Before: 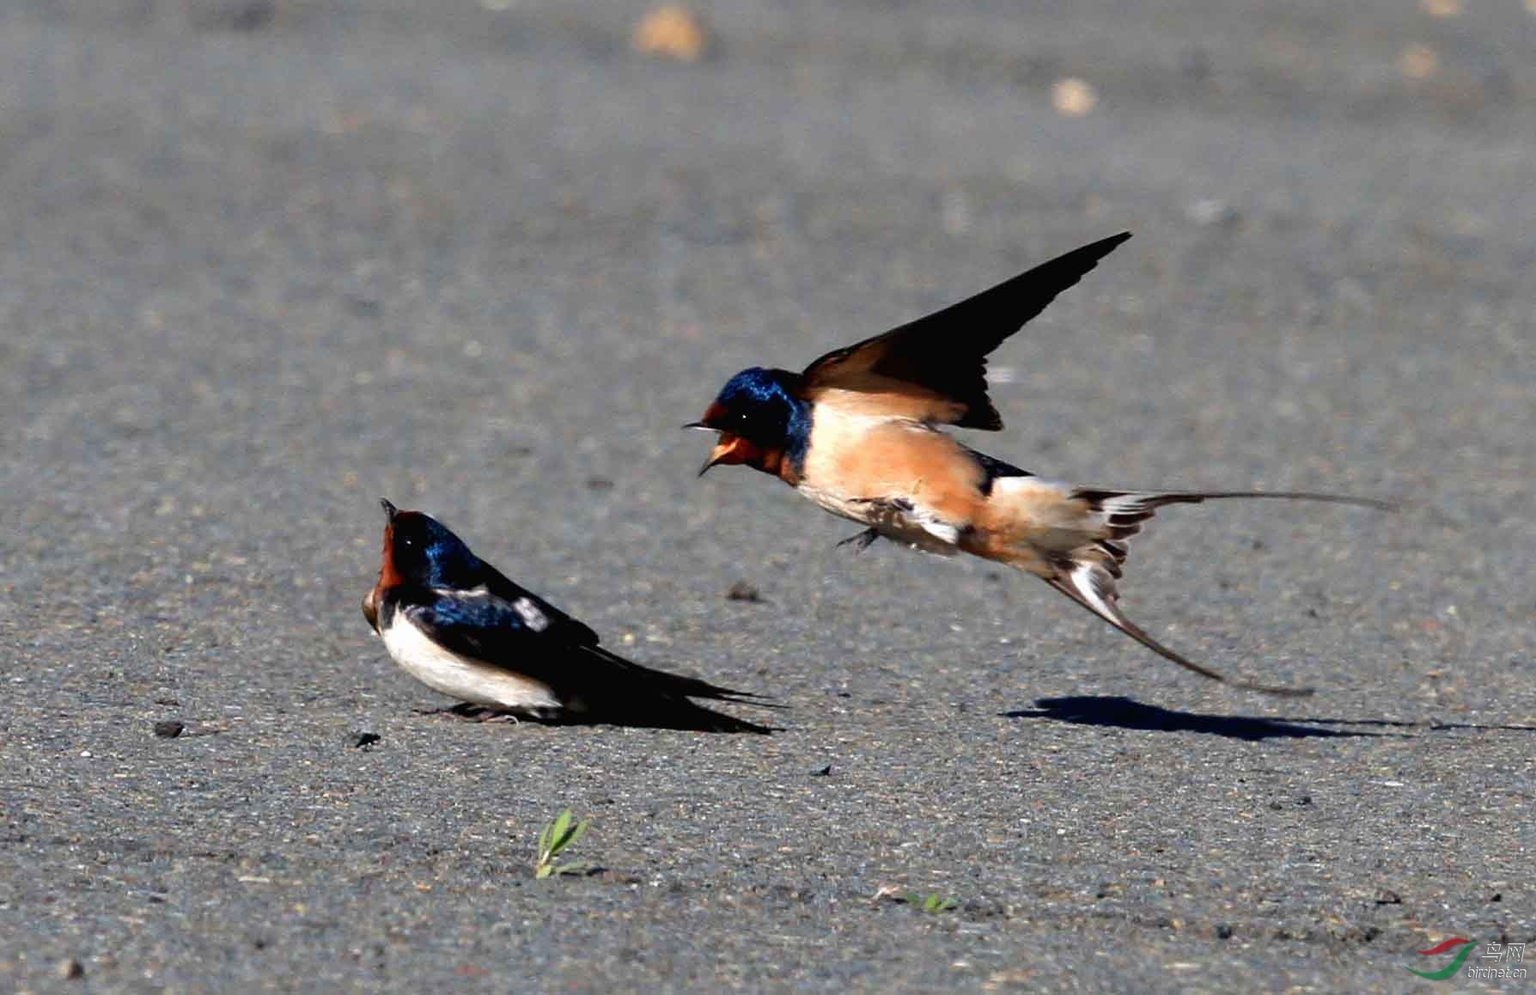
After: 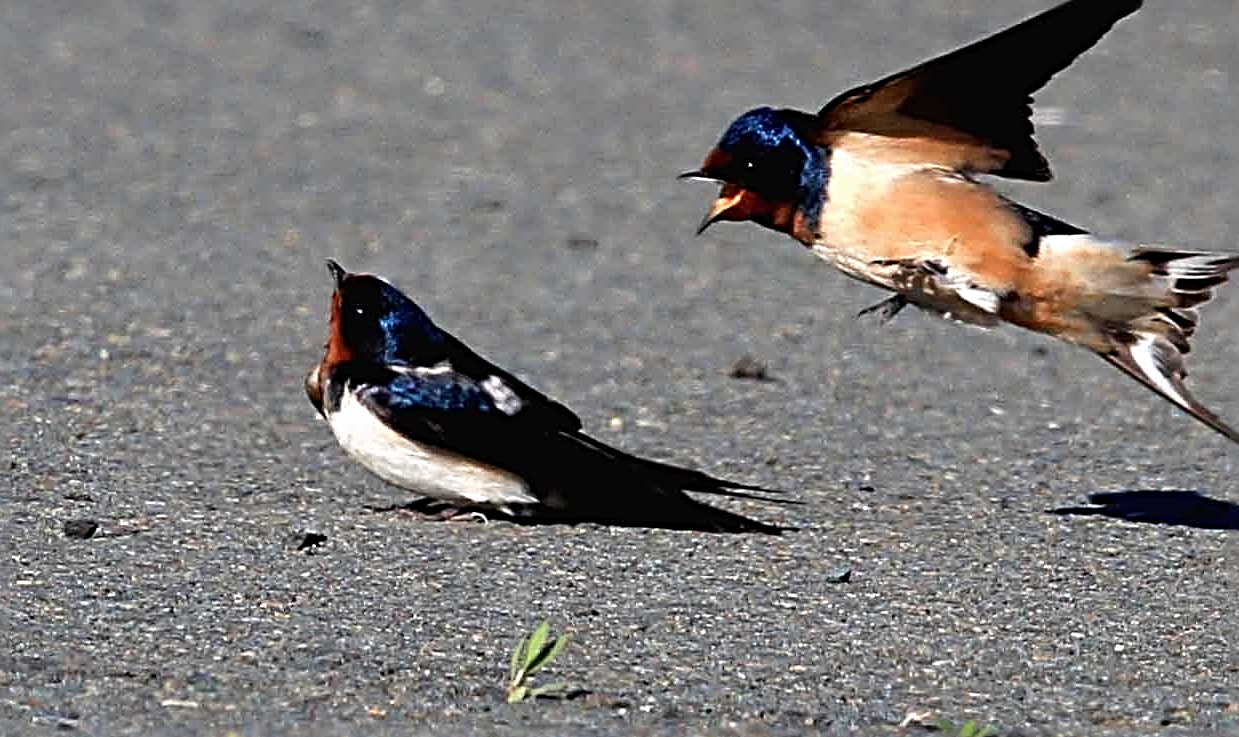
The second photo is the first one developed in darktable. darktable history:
crop: left 6.488%, top 27.668%, right 24.183%, bottom 8.656%
sharpen: radius 3.69, amount 0.928
